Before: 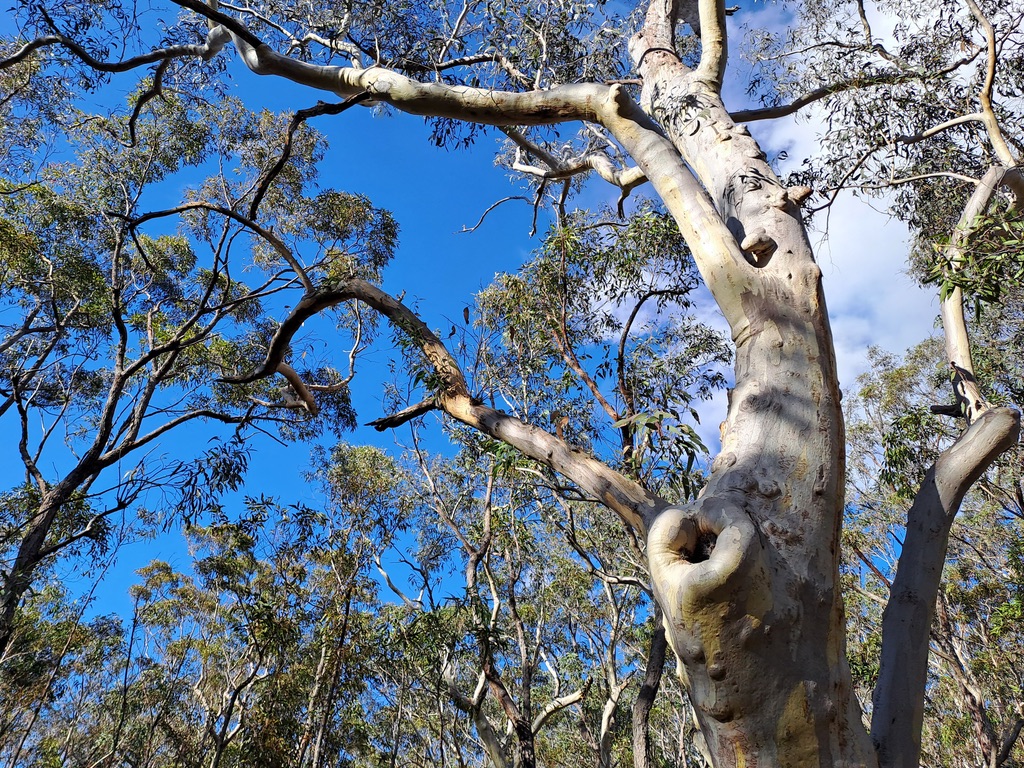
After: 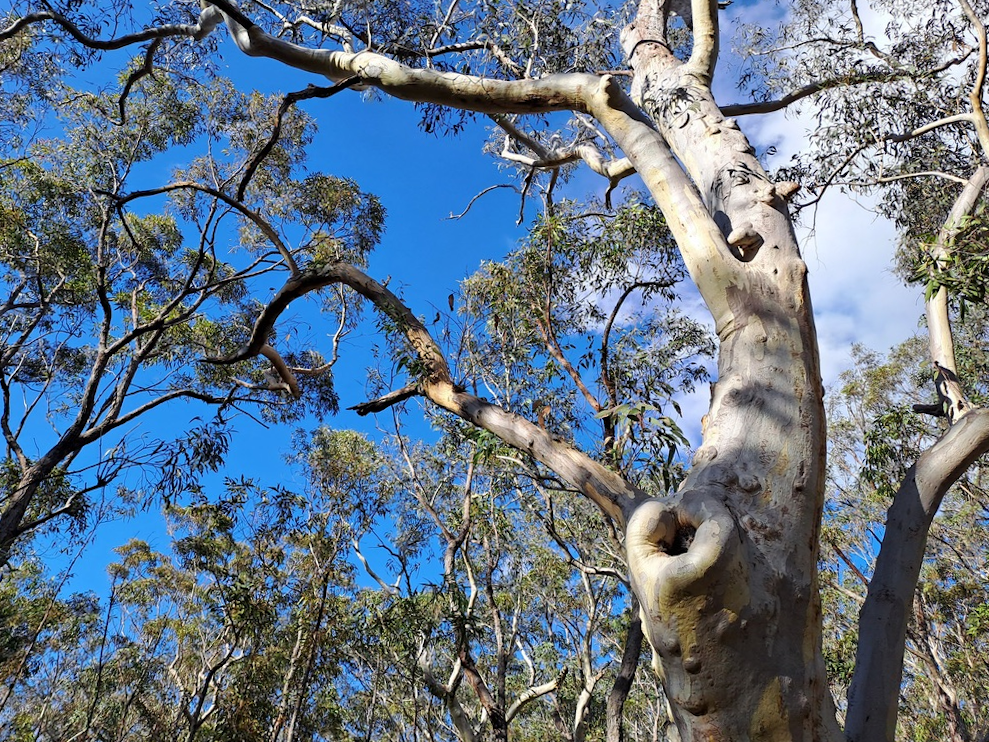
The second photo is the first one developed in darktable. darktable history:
crop and rotate: angle -1.49°
